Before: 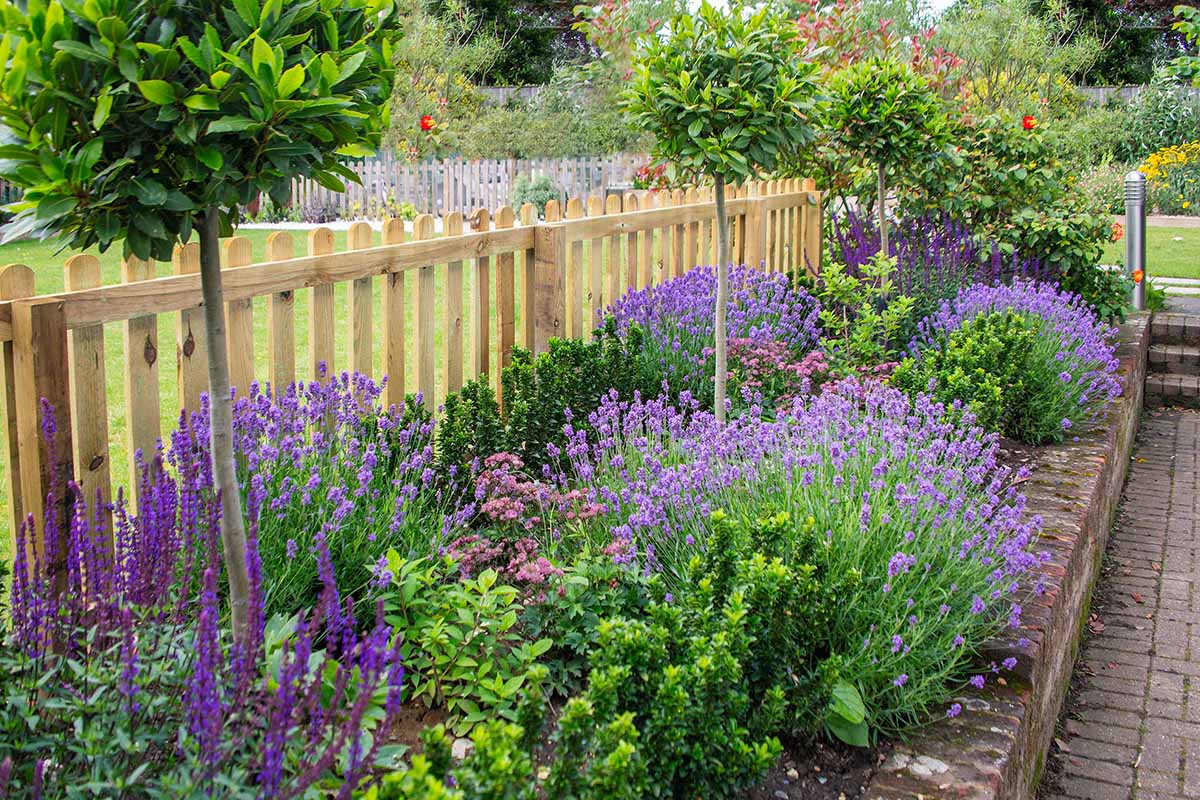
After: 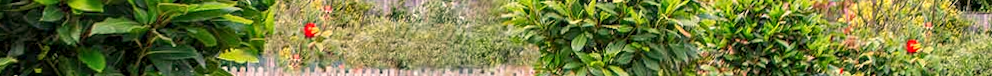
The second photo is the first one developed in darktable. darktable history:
crop and rotate: left 9.644%, top 9.491%, right 6.021%, bottom 80.509%
white balance: red 1.127, blue 0.943
rotate and perspective: rotation 1.57°, crop left 0.018, crop right 0.982, crop top 0.039, crop bottom 0.961
local contrast: on, module defaults
